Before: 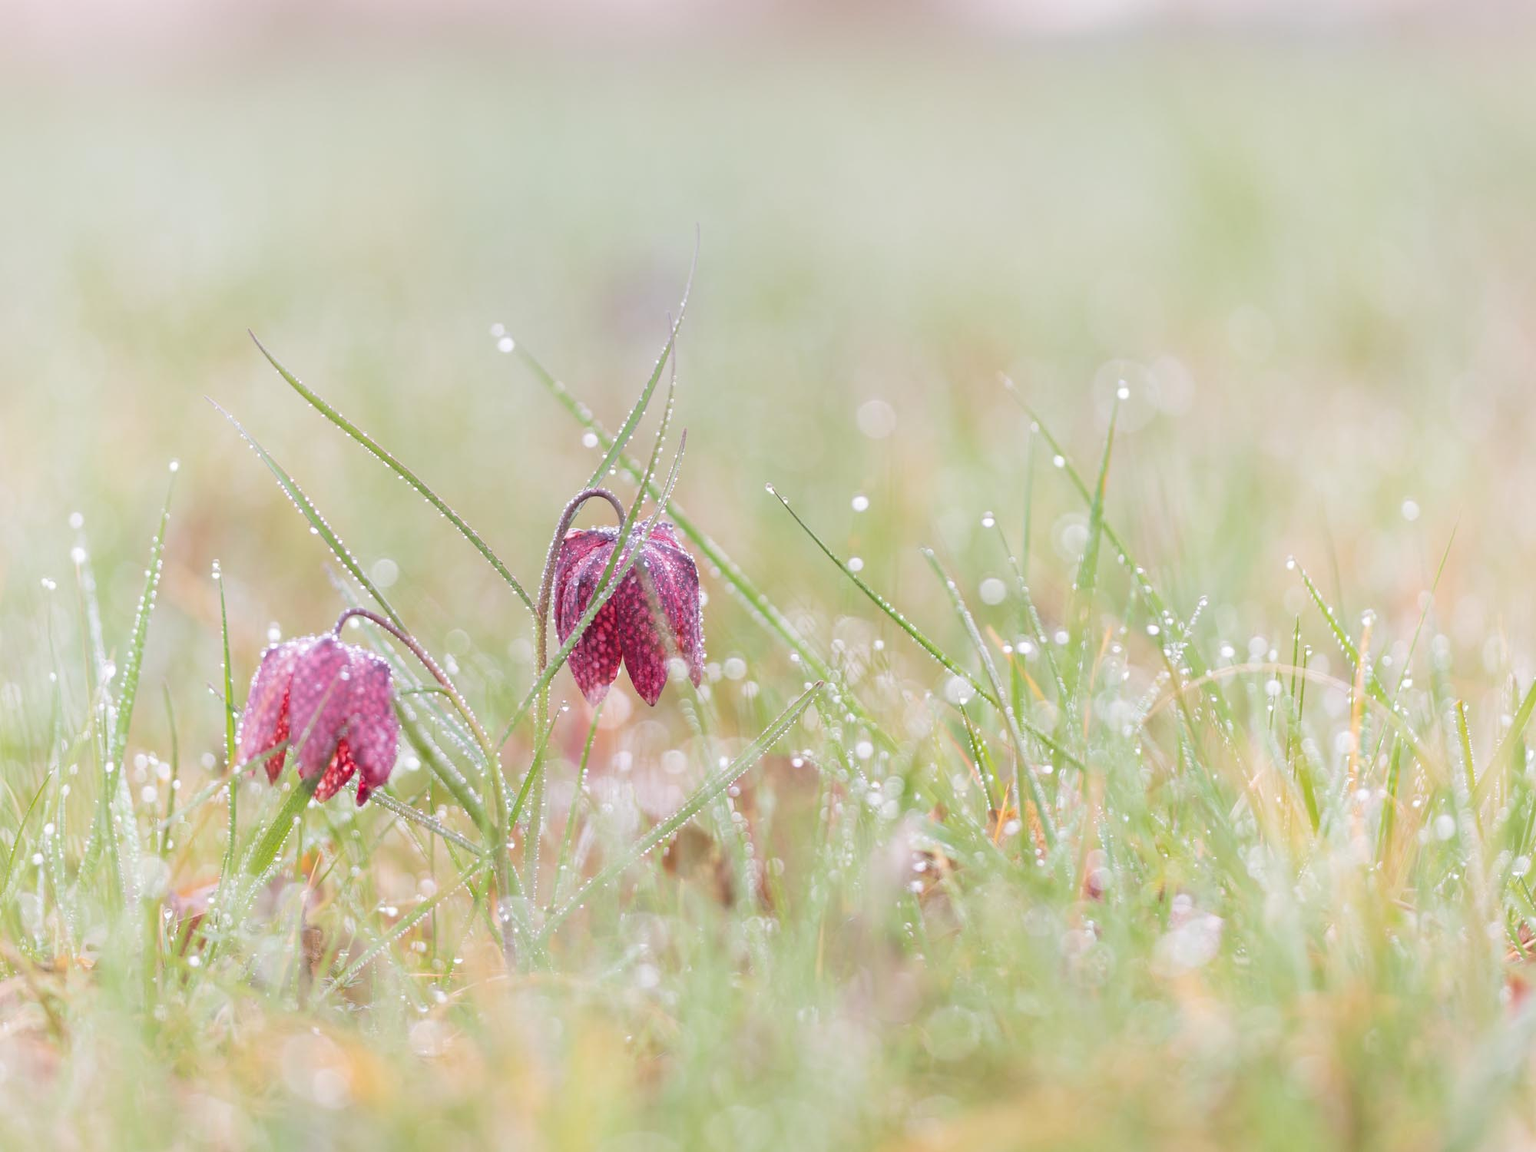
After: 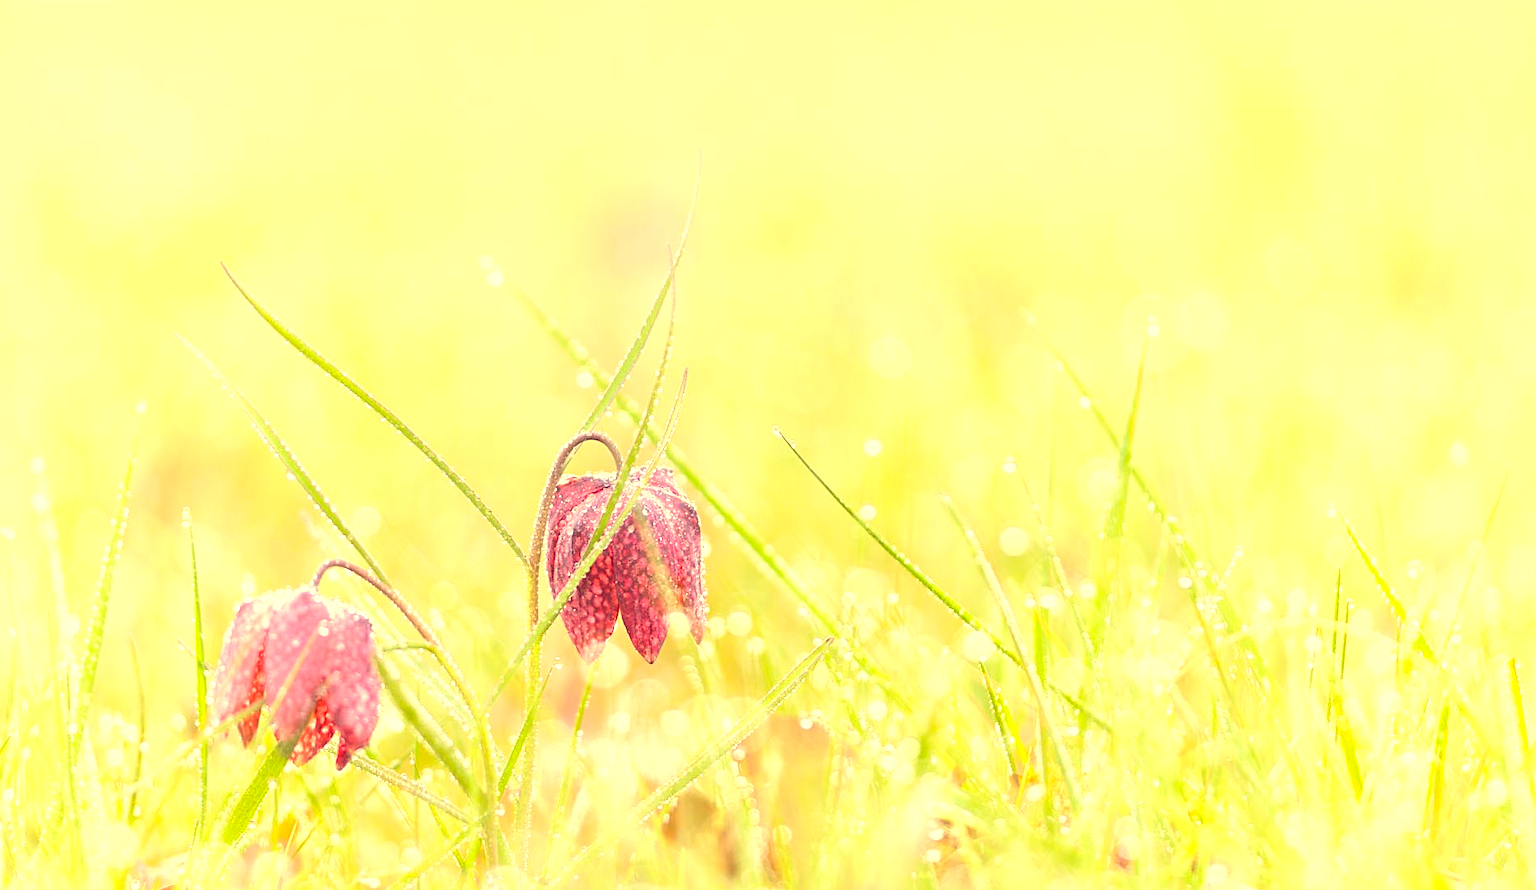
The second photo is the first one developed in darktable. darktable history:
sharpen: on, module defaults
color correction: highlights a* -0.482, highlights b* 40, shadows a* 9.8, shadows b* -0.161
contrast brightness saturation: brightness 0.15
crop: left 2.737%, top 7.287%, right 3.421%, bottom 20.179%
exposure: black level correction 0, exposure 0.877 EV, compensate exposure bias true, compensate highlight preservation false
